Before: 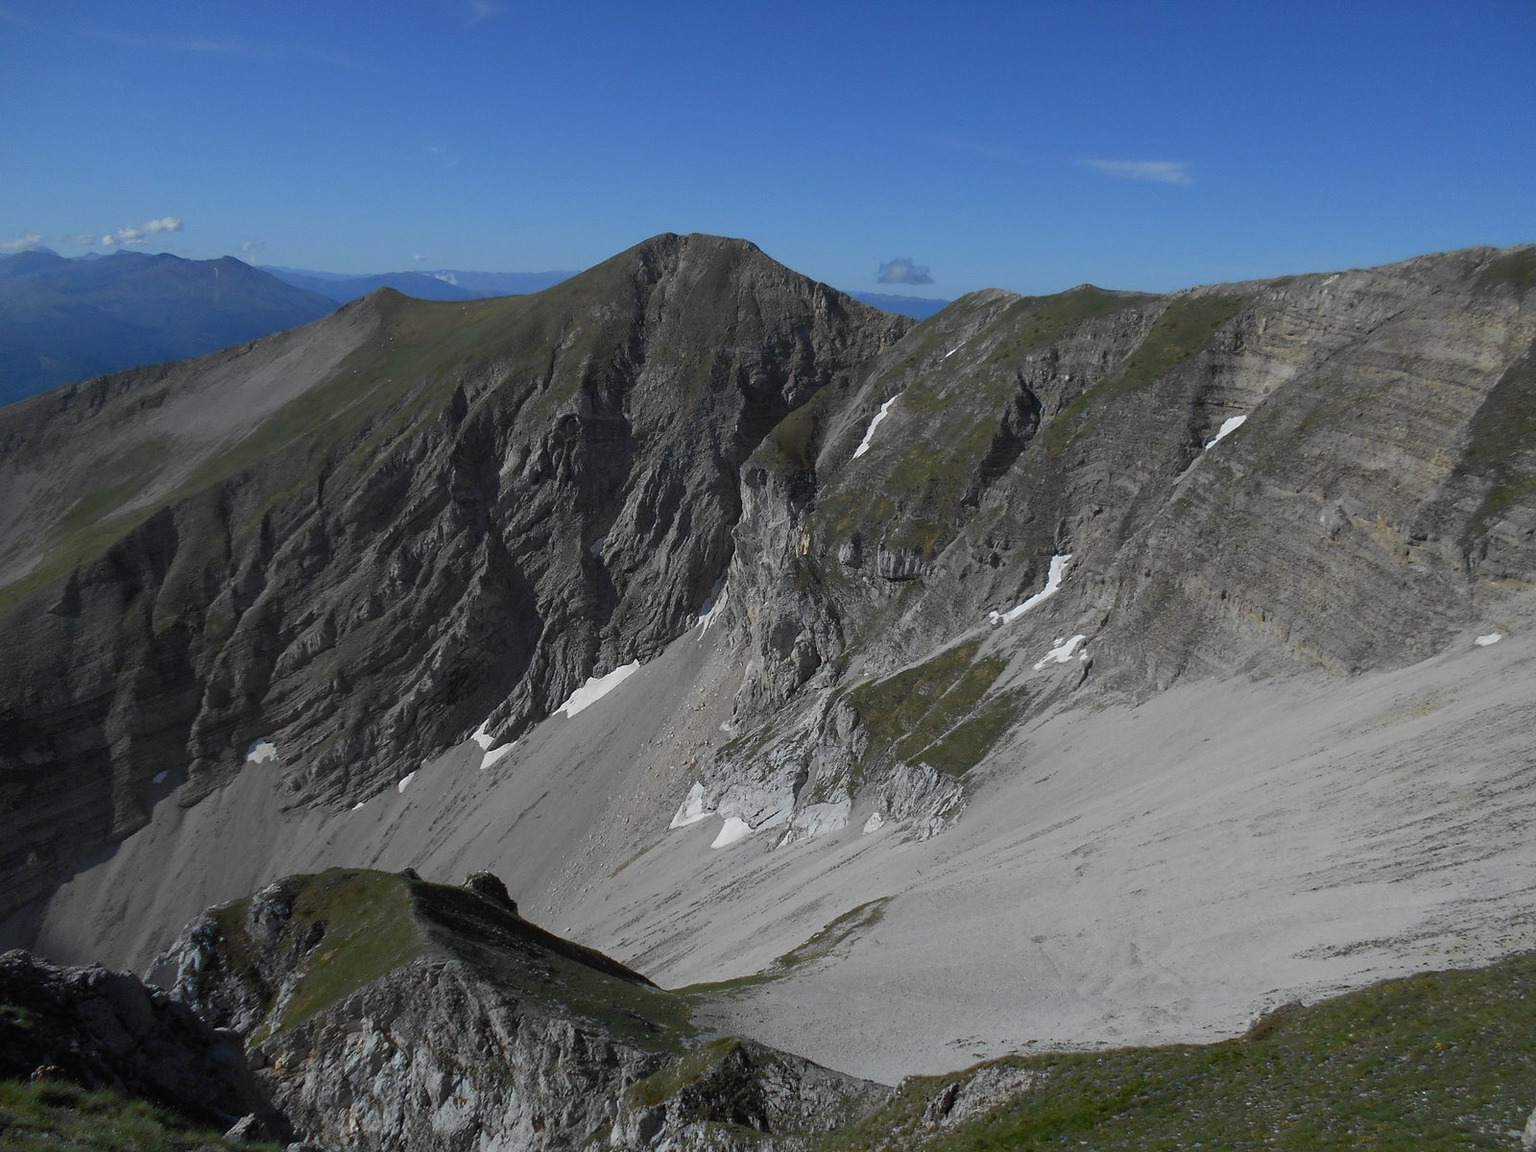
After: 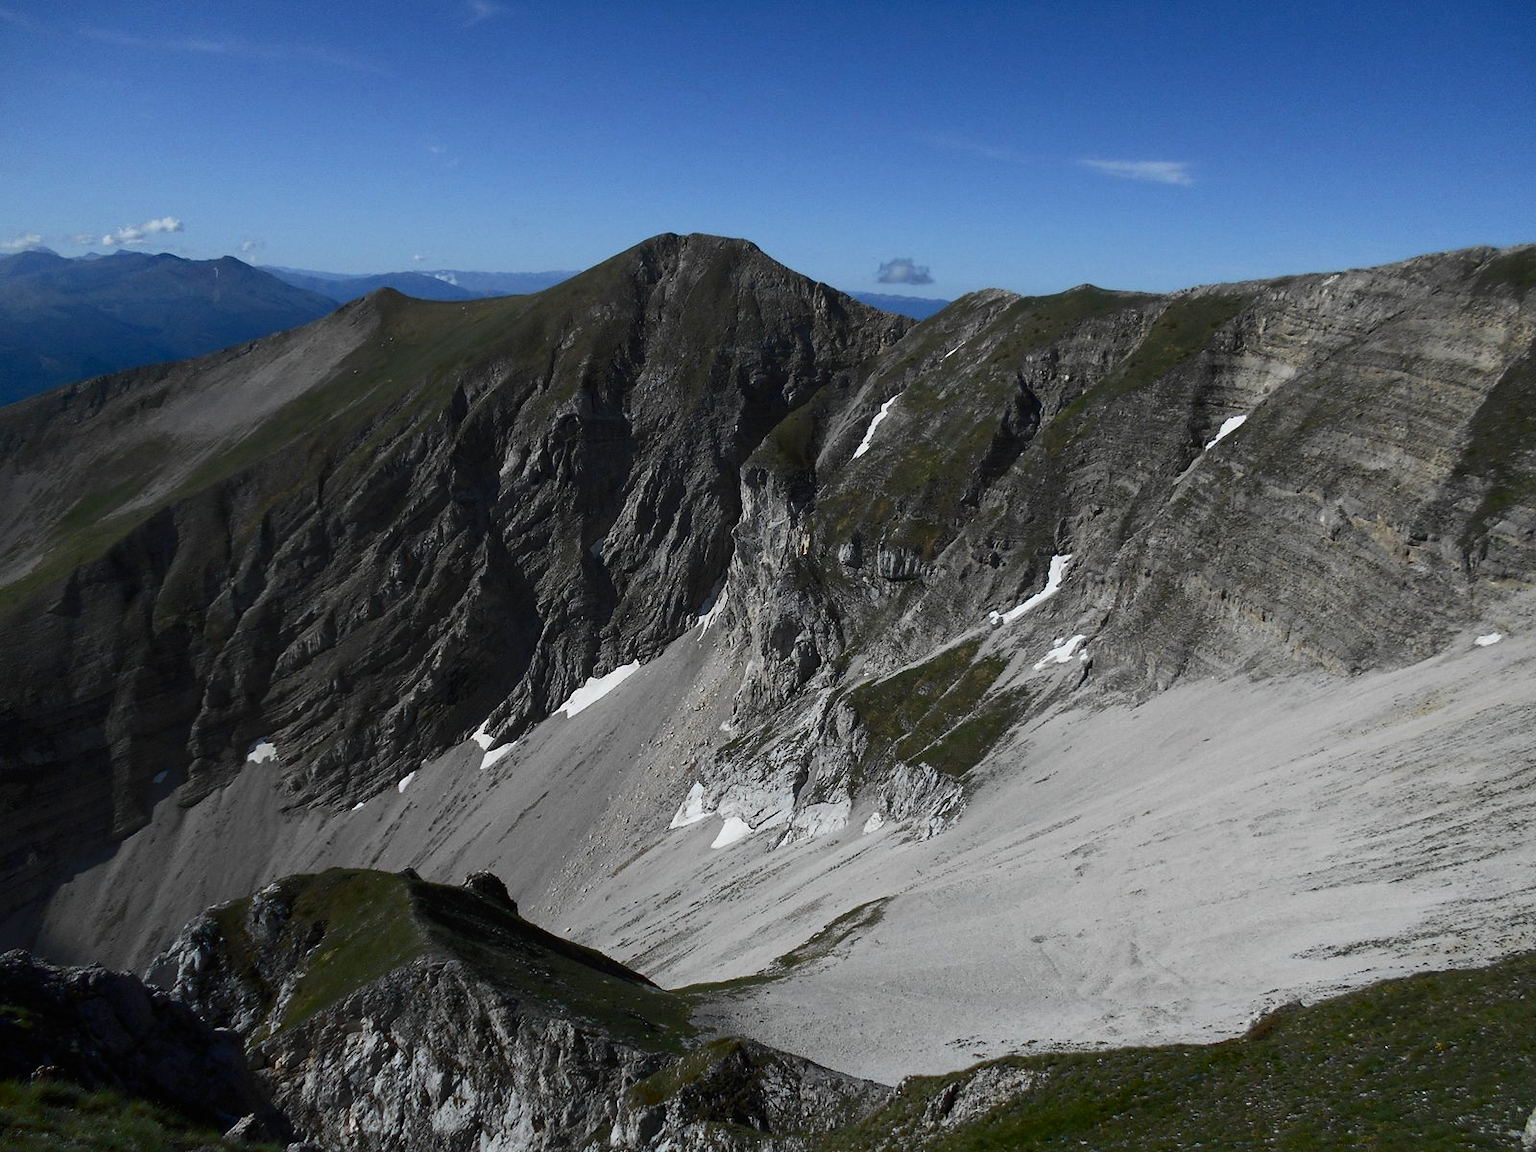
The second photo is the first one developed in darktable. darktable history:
contrast brightness saturation: contrast 0.276
